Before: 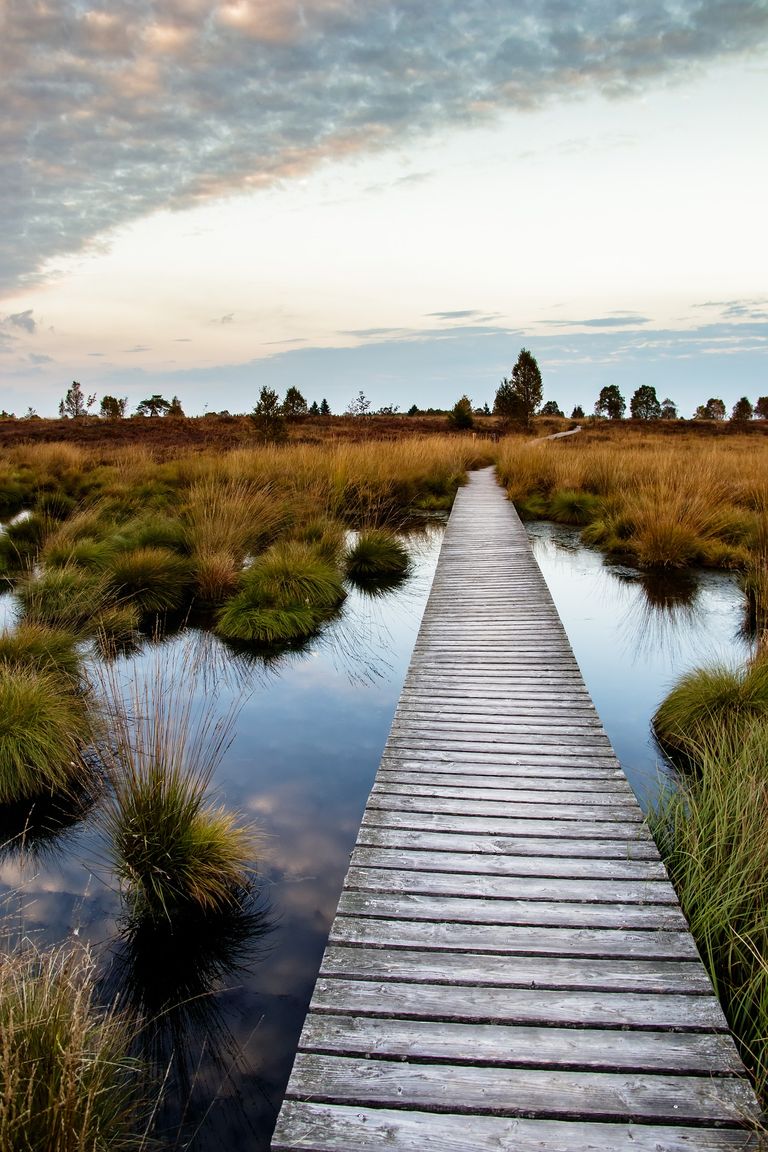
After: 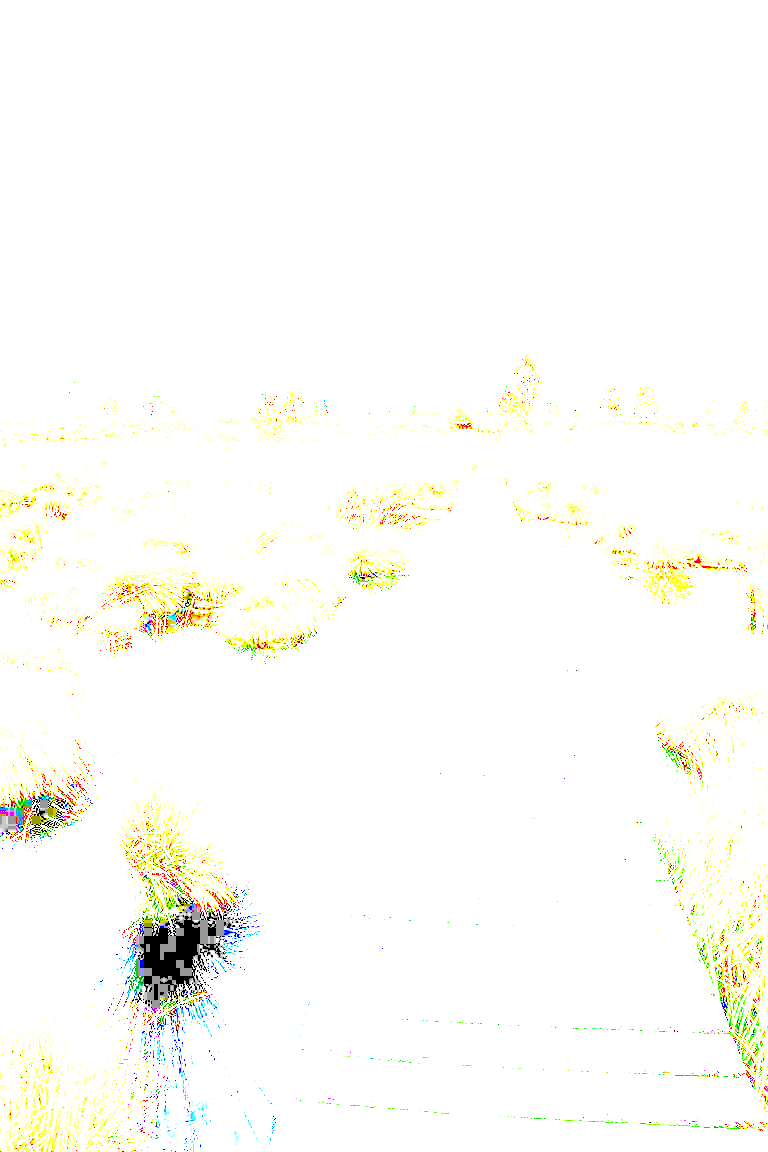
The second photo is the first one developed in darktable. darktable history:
base curve: curves: ch0 [(0, 0) (0.028, 0.03) (0.121, 0.232) (0.46, 0.748) (0.859, 0.968) (1, 1)], preserve colors none
levels: levels [0.036, 0.364, 0.827]
exposure: exposure 8 EV, compensate highlight preservation false
